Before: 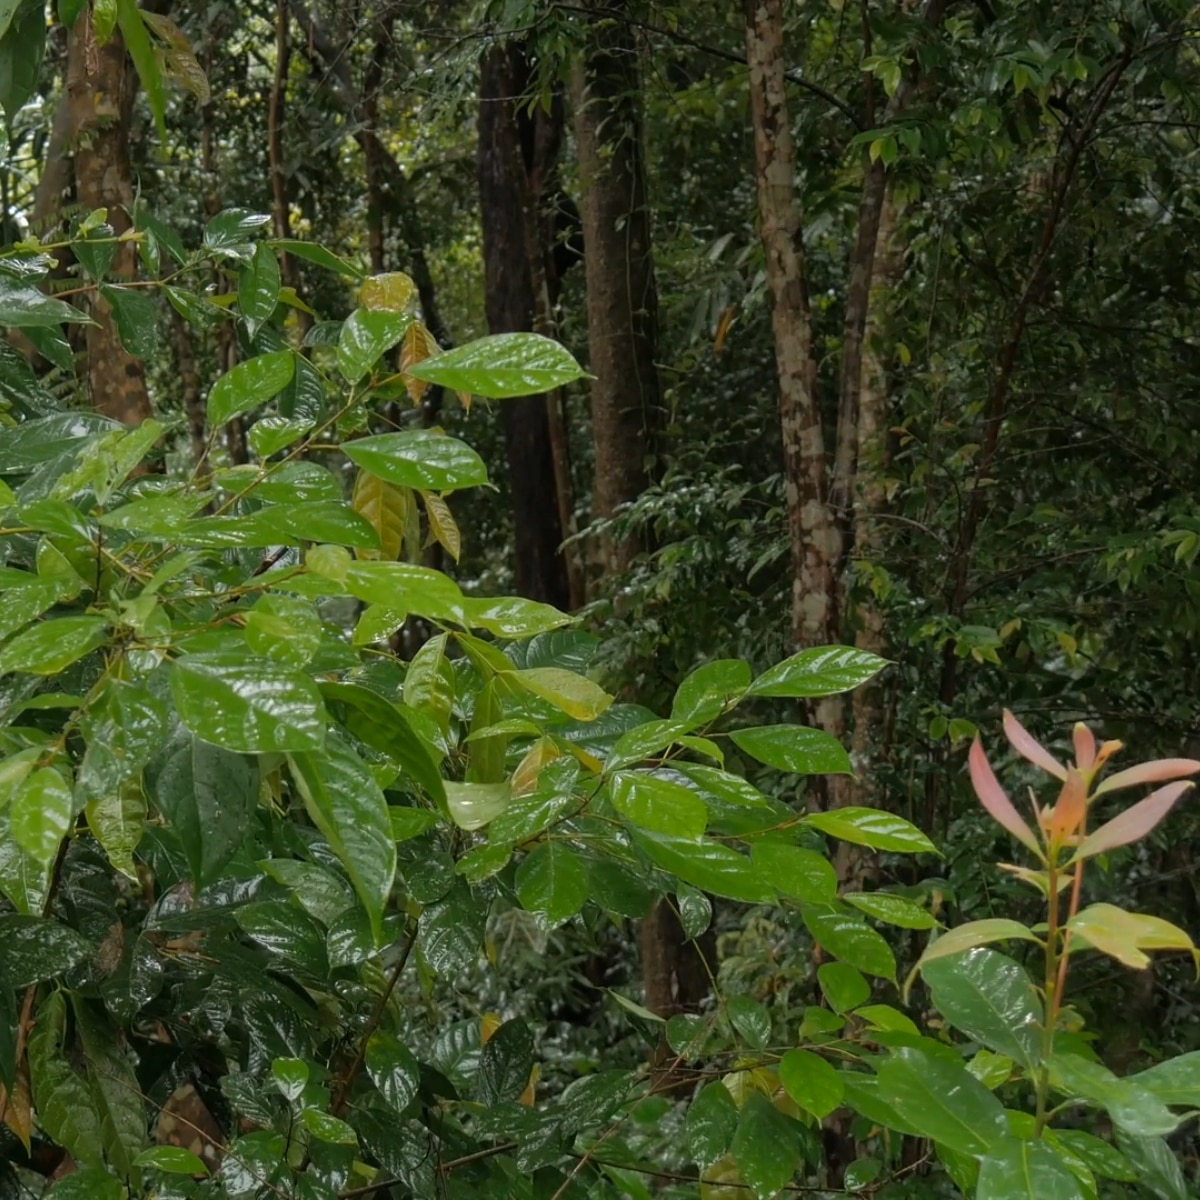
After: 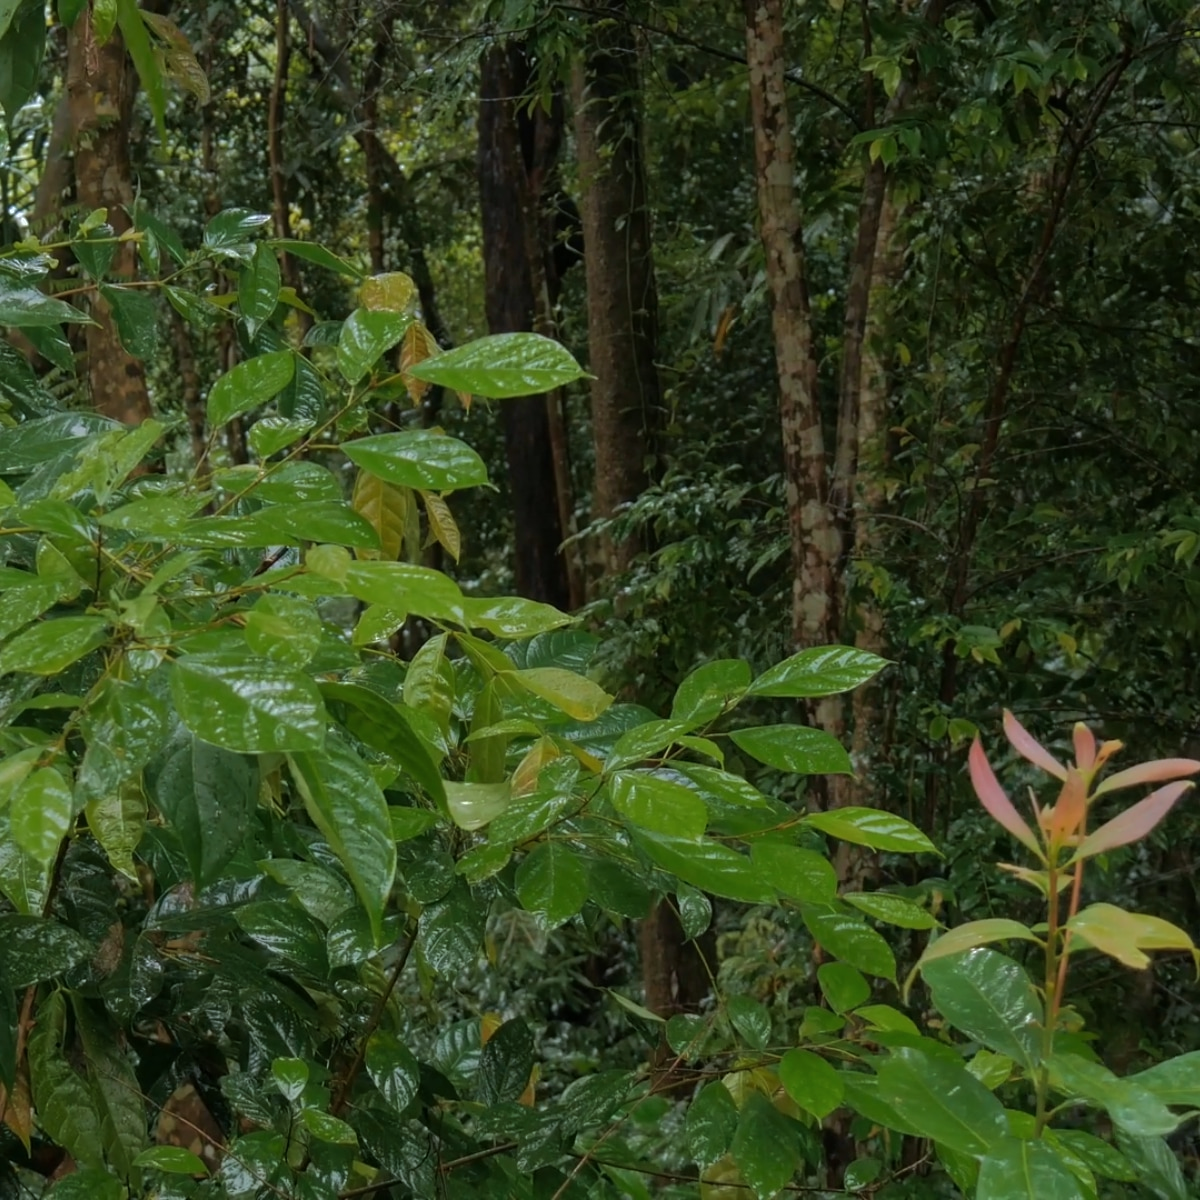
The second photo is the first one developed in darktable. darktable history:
velvia: on, module defaults
color calibration: x 0.355, y 0.367, temperature 4700.38 K
rgb curve: curves: ch0 [(0, 0) (0.175, 0.154) (0.785, 0.663) (1, 1)]
